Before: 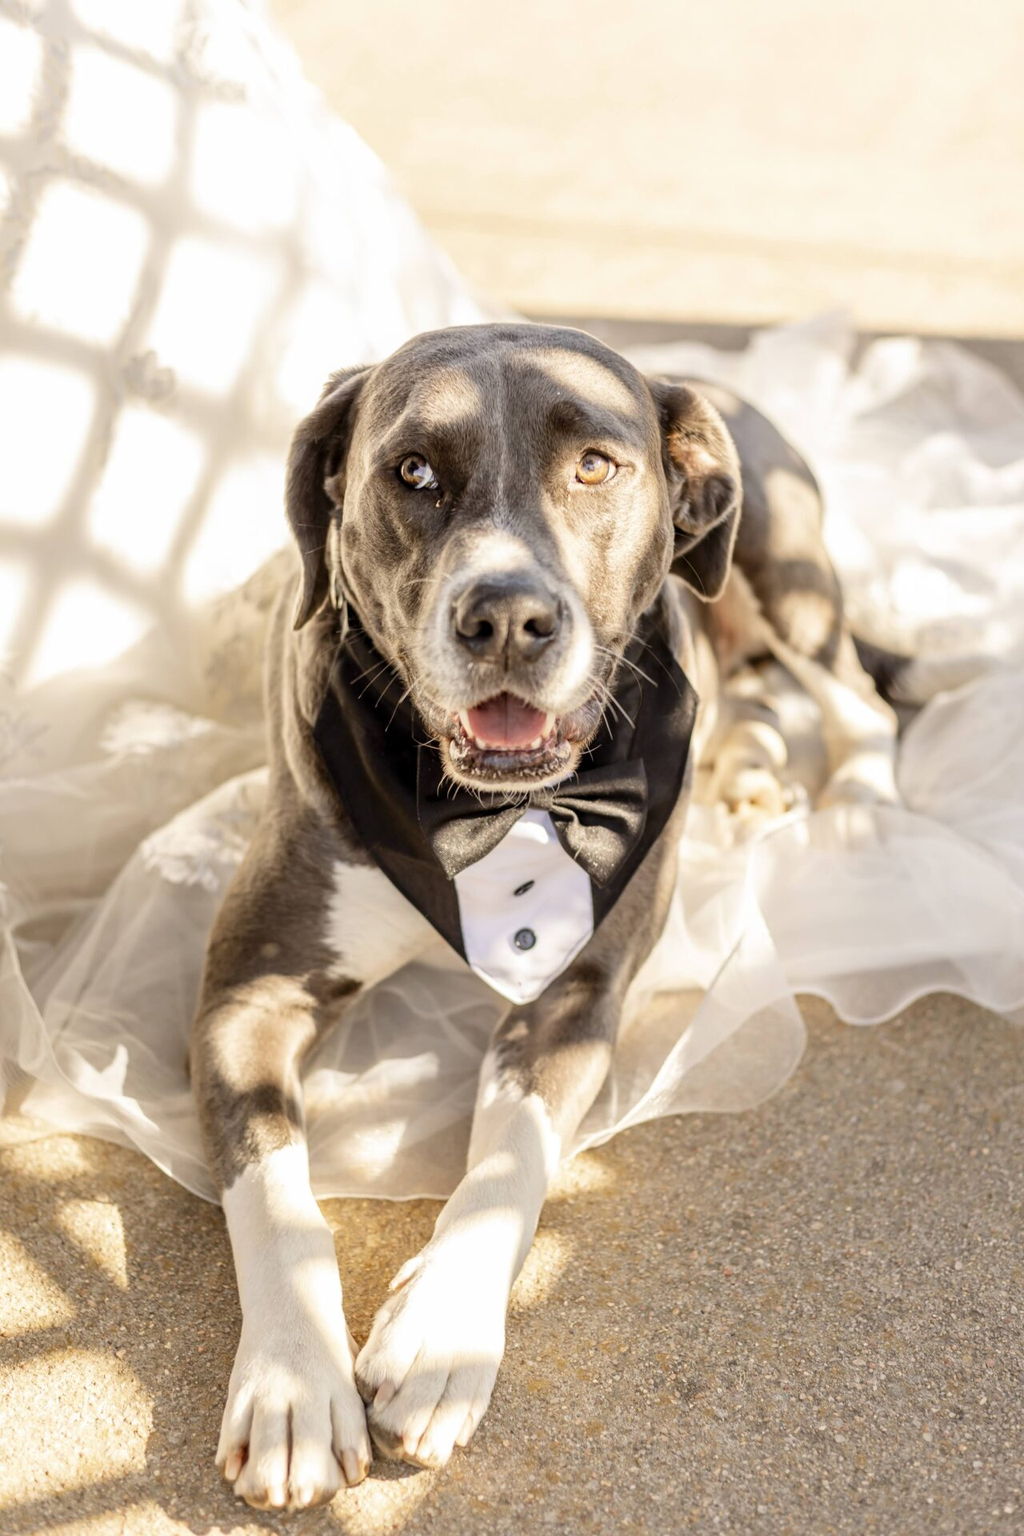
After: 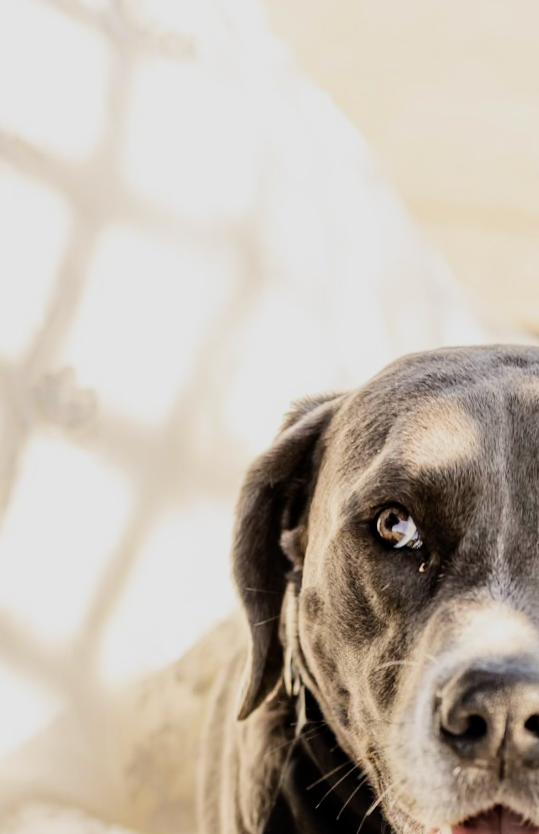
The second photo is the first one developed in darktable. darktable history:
crop and rotate: left 10.817%, top 0.062%, right 47.194%, bottom 53.626%
rotate and perspective: rotation 1.57°, crop left 0.018, crop right 0.982, crop top 0.039, crop bottom 0.961
exposure: exposure 0.078 EV, compensate highlight preservation false
filmic rgb: black relative exposure -7.5 EV, white relative exposure 5 EV, hardness 3.31, contrast 1.3, contrast in shadows safe
